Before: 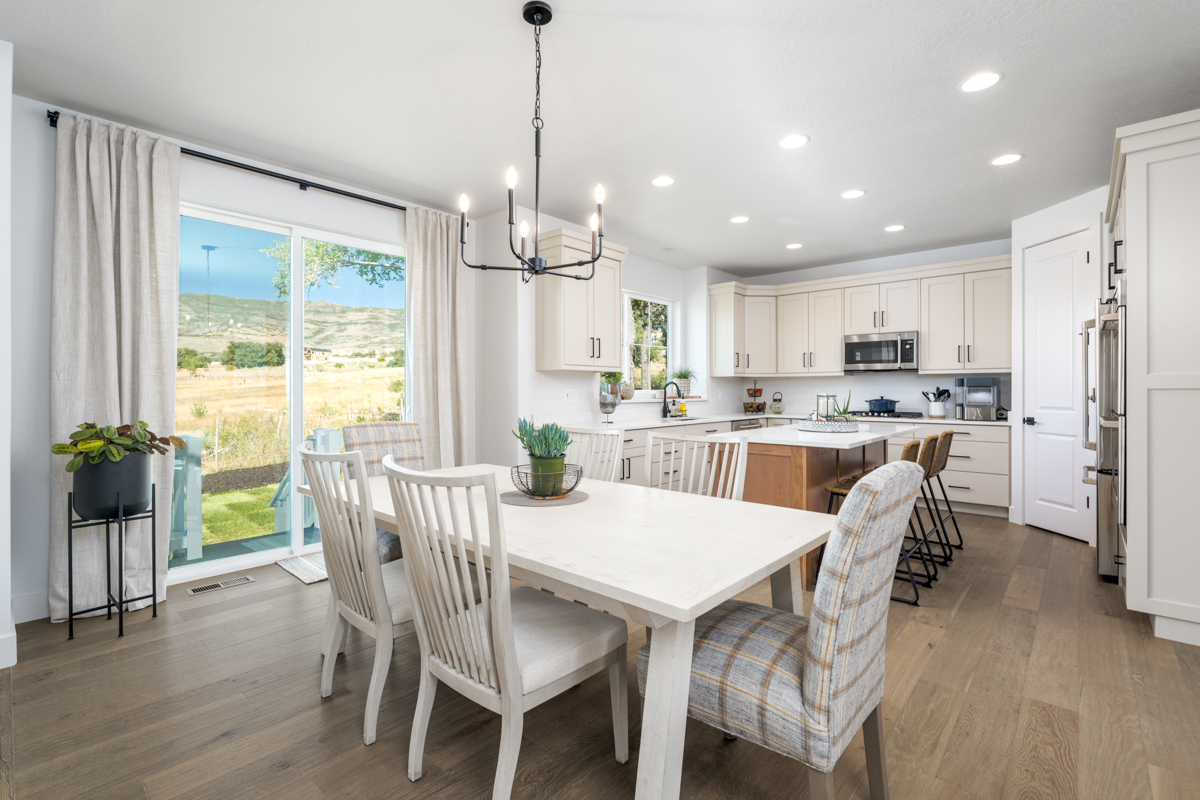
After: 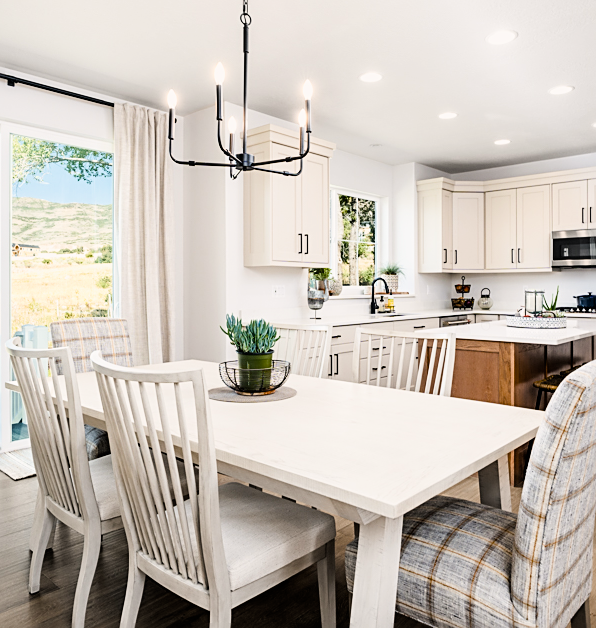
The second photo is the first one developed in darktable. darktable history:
sharpen: on, module defaults
crop and rotate: angle 0.015°, left 24.358%, top 13.103%, right 25.93%, bottom 8.278%
filmic rgb: black relative exposure -5.34 EV, white relative exposure 2.85 EV, dynamic range scaling -37.58%, hardness 3.98, contrast 1.617, highlights saturation mix -1.33%
color balance rgb: highlights gain › chroma 1.118%, highlights gain › hue 60.11°, perceptual saturation grading › global saturation 9.188%, perceptual saturation grading › highlights -13.502%, perceptual saturation grading › mid-tones 14.805%, perceptual saturation grading › shadows 23.681%, saturation formula JzAzBz (2021)
